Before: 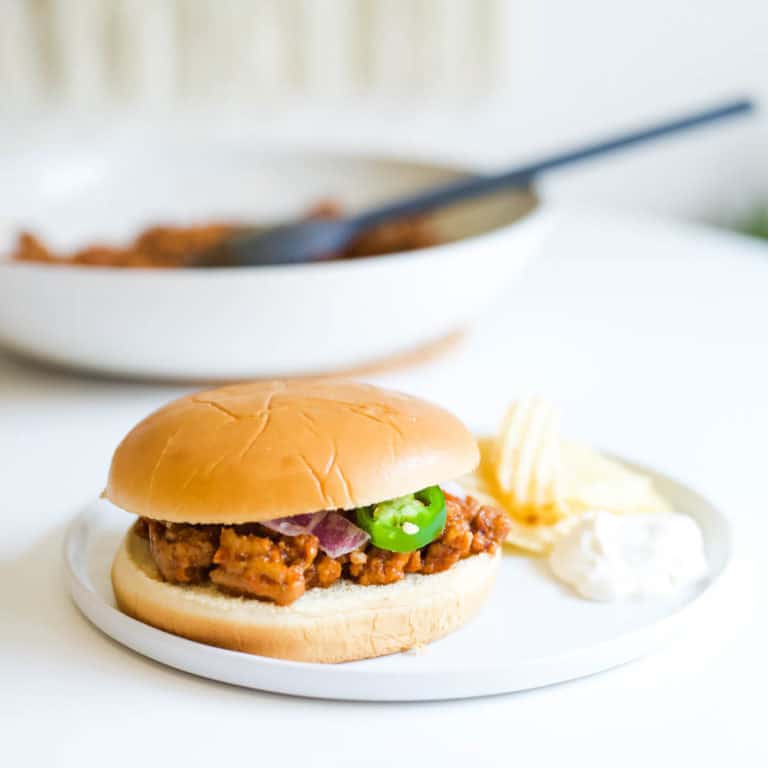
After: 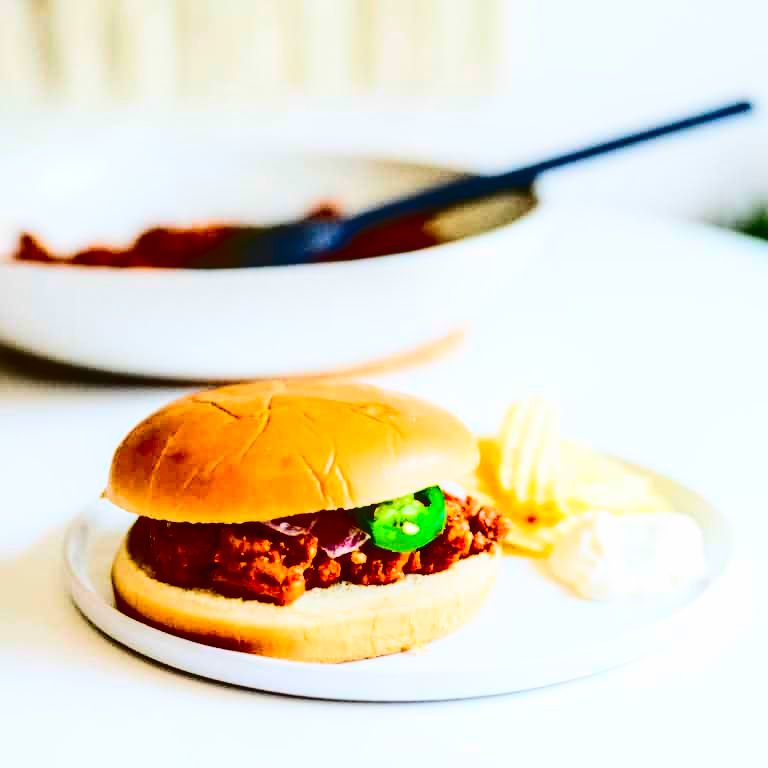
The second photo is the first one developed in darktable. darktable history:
local contrast: on, module defaults
contrast brightness saturation: contrast 0.77, brightness -1, saturation 1
